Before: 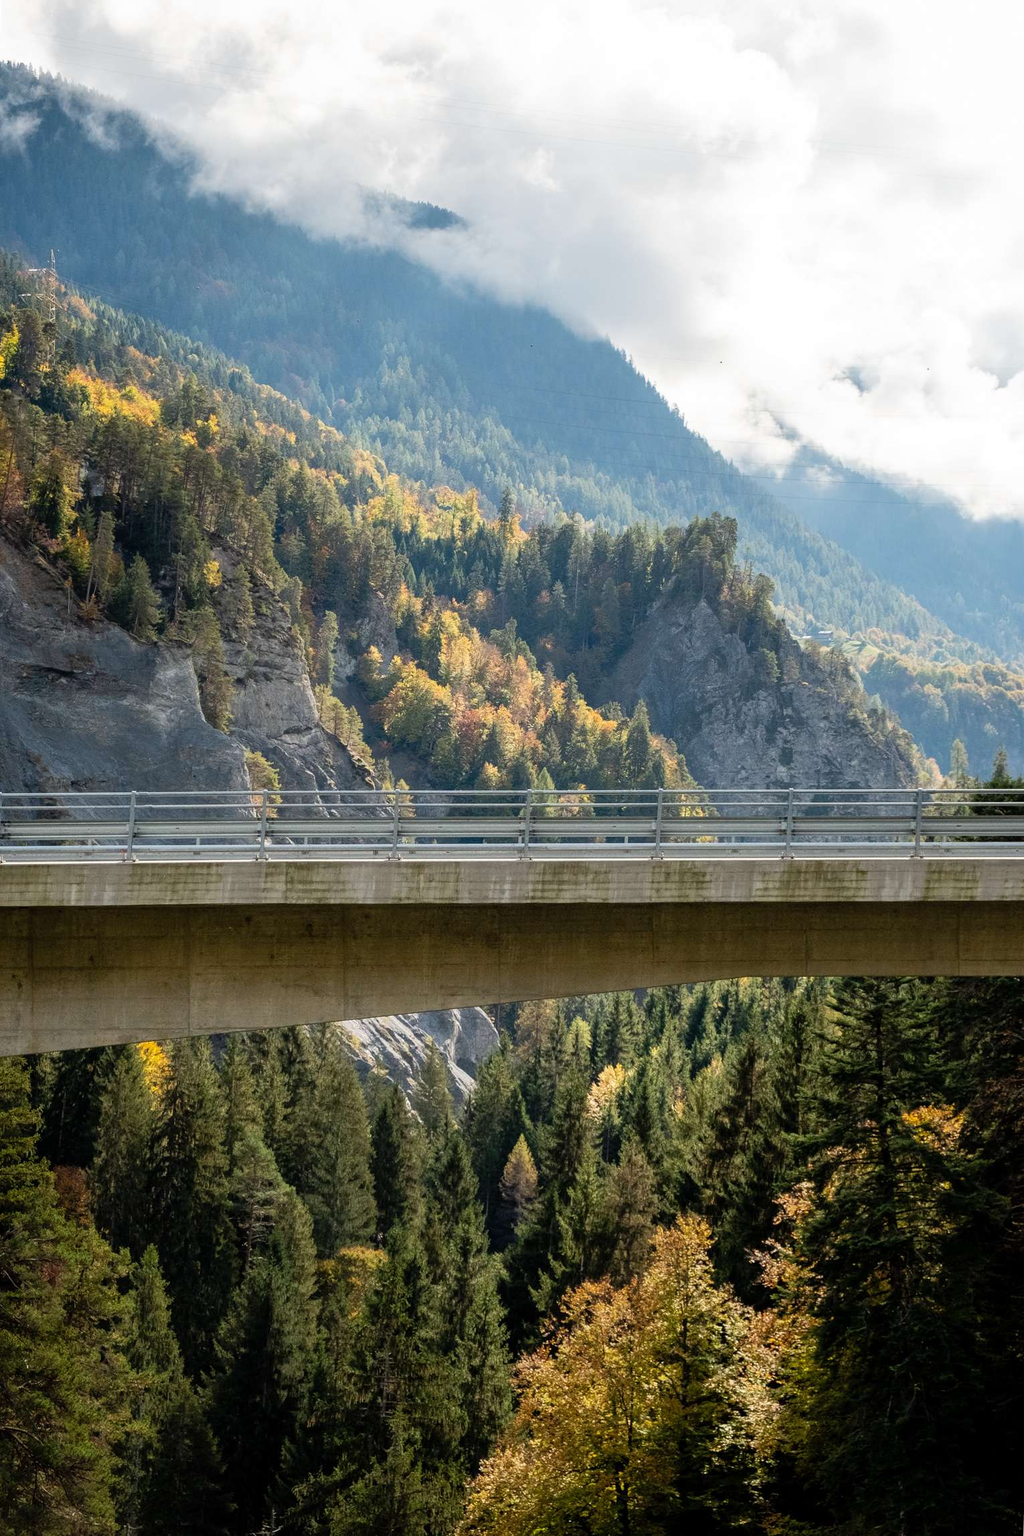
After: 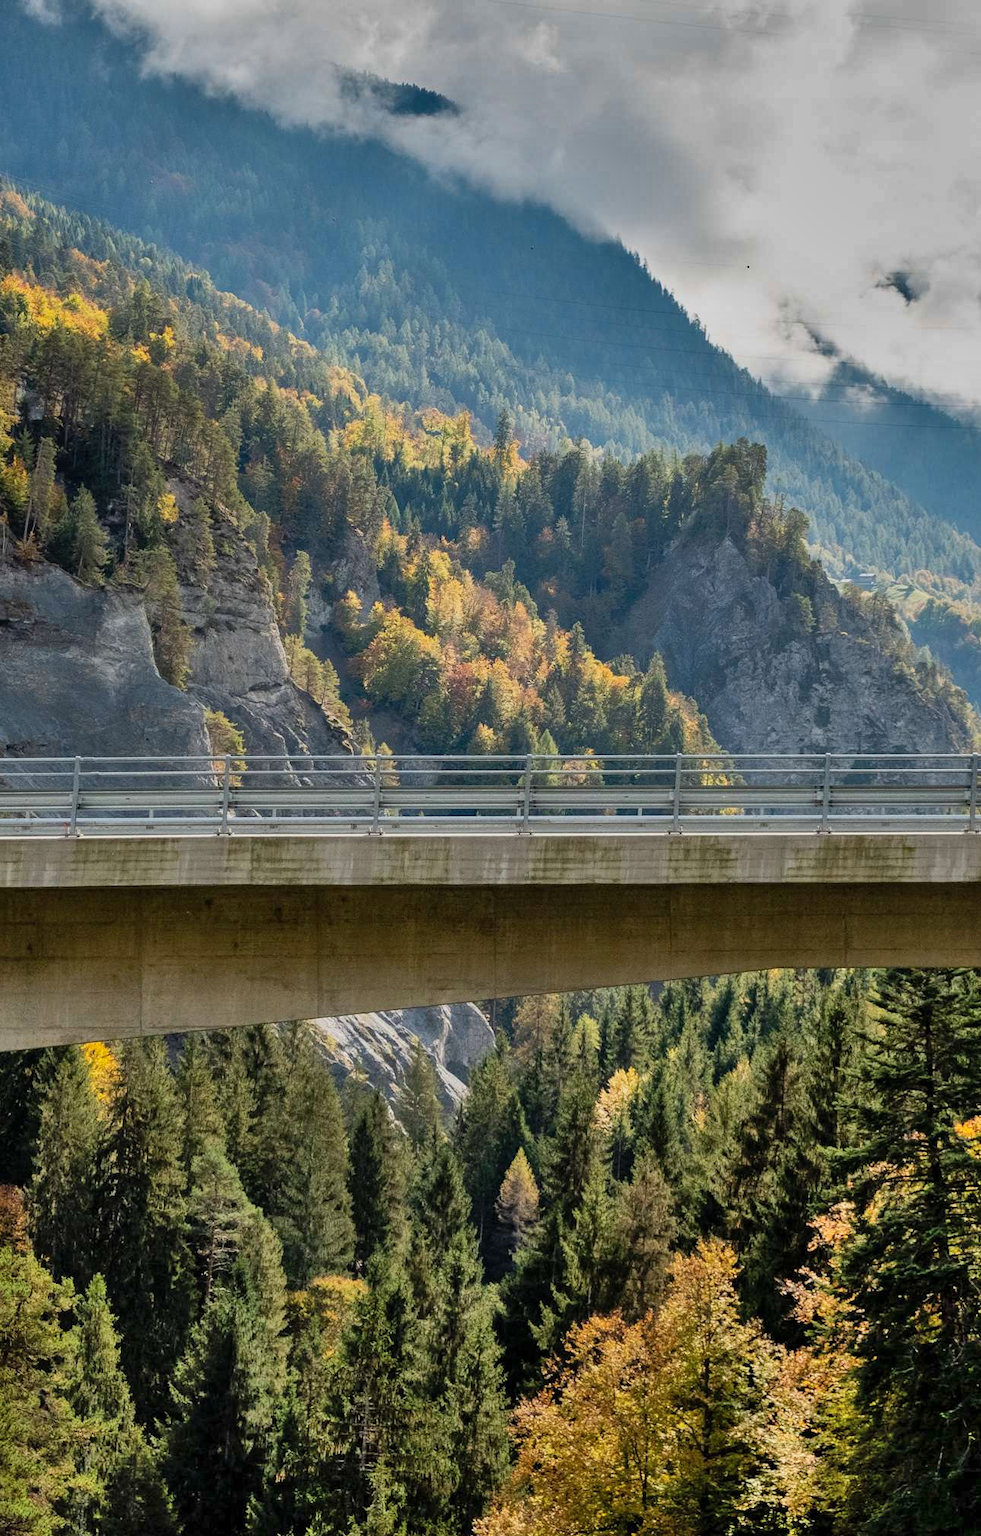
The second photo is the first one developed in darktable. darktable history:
shadows and highlights: shadows 81.19, white point adjustment -9.17, highlights -61.16, soften with gaussian
tone curve: curves: ch0 [(0, 0) (0.003, 0.003) (0.011, 0.011) (0.025, 0.026) (0.044, 0.046) (0.069, 0.072) (0.1, 0.103) (0.136, 0.141) (0.177, 0.184) (0.224, 0.233) (0.277, 0.287) (0.335, 0.348) (0.399, 0.414) (0.468, 0.486) (0.543, 0.563) (0.623, 0.647) (0.709, 0.736) (0.801, 0.831) (0.898, 0.92) (1, 1)], color space Lab, linked channels, preserve colors none
crop: left 6.444%, top 8.366%, right 9.533%, bottom 3.972%
